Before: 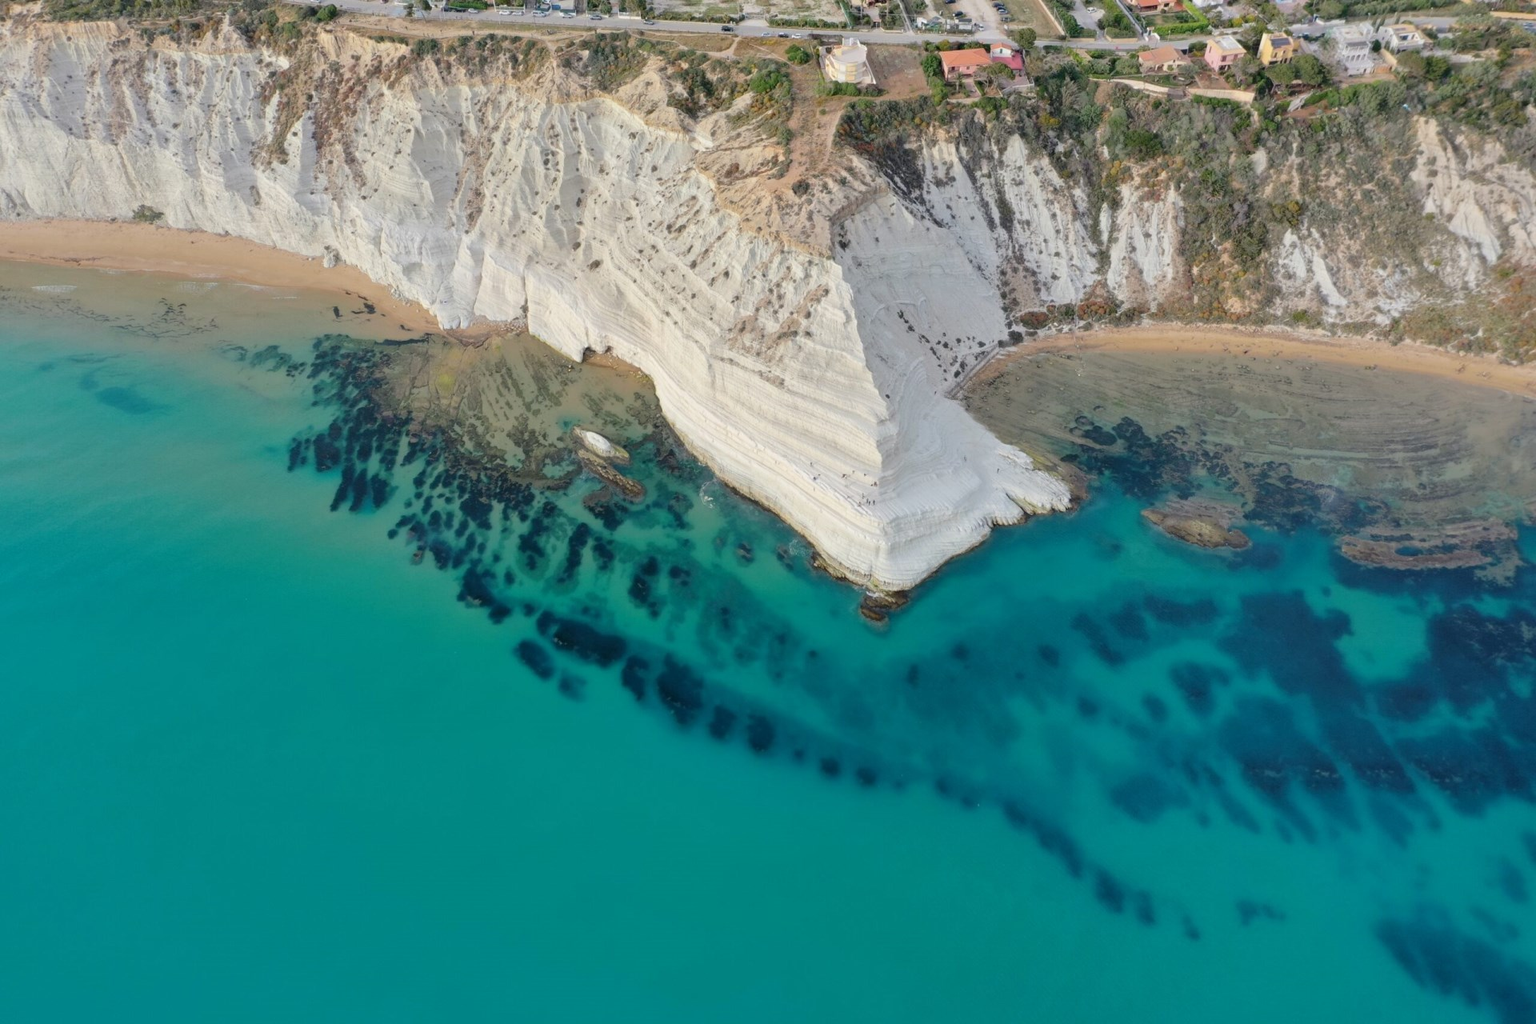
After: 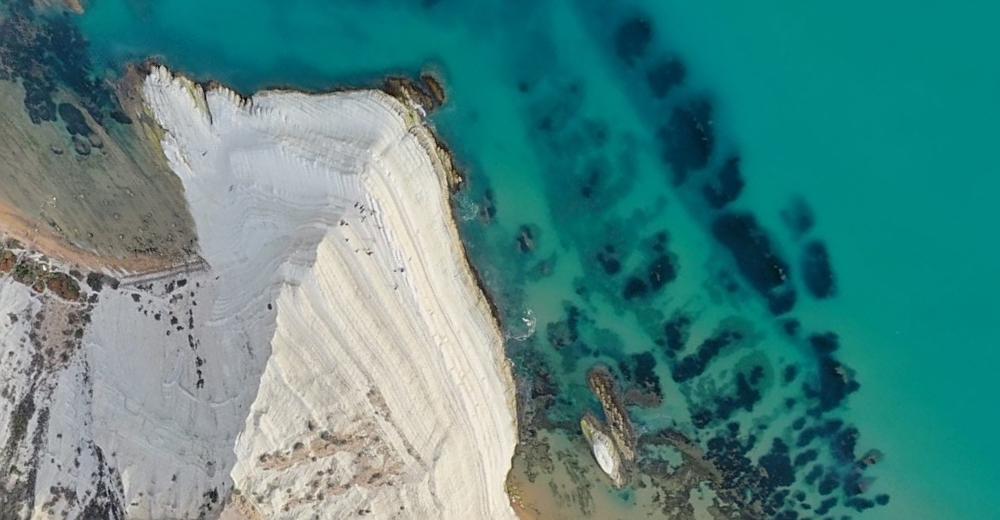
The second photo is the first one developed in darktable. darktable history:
crop and rotate: angle 147.01°, left 9.197%, top 15.577%, right 4.5%, bottom 17.111%
sharpen: on, module defaults
